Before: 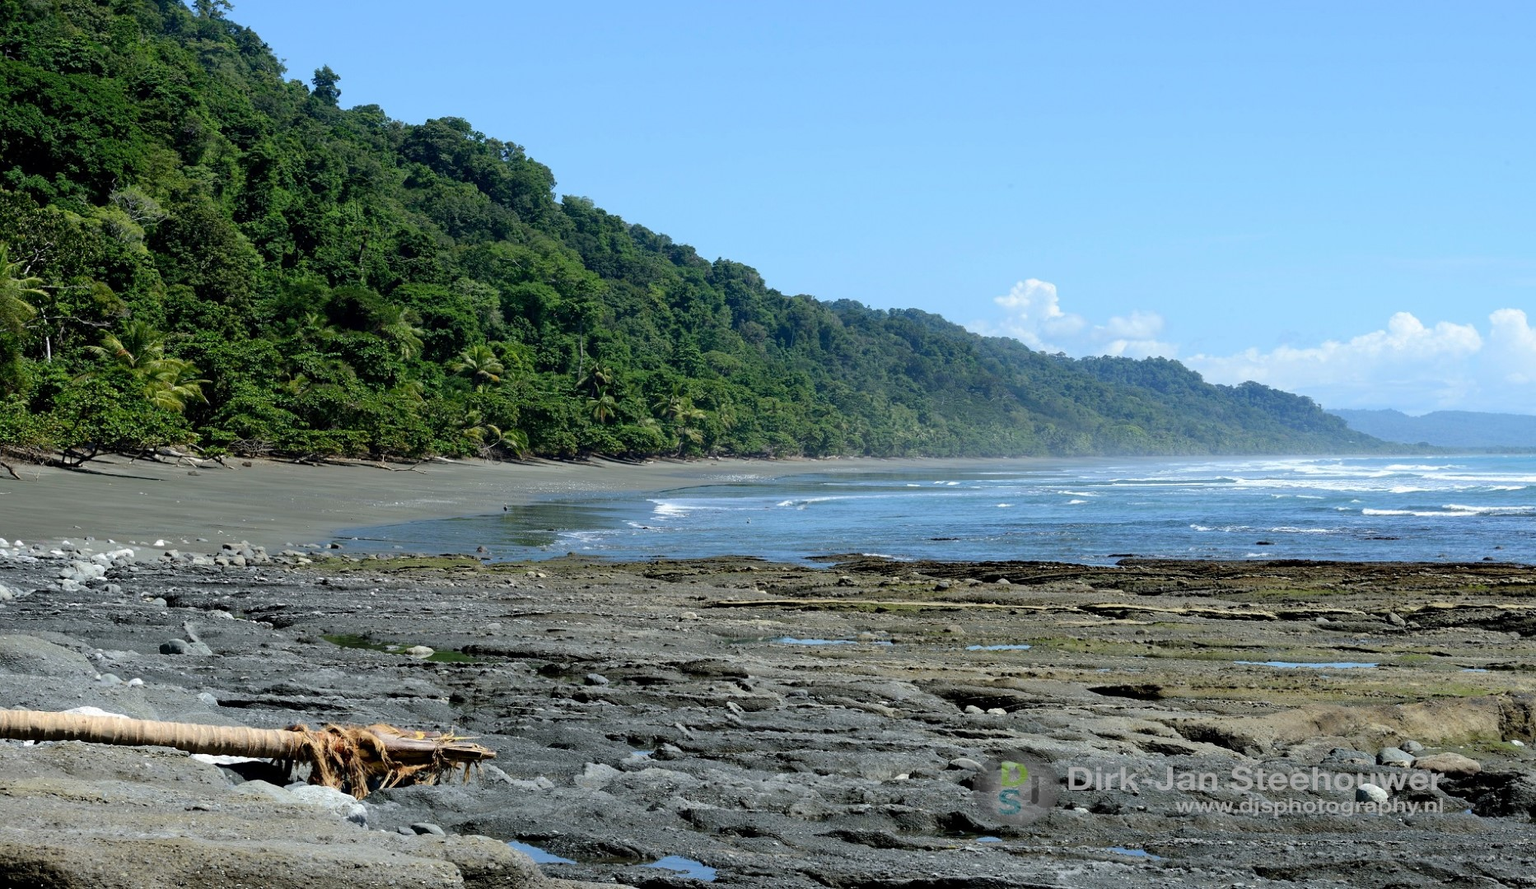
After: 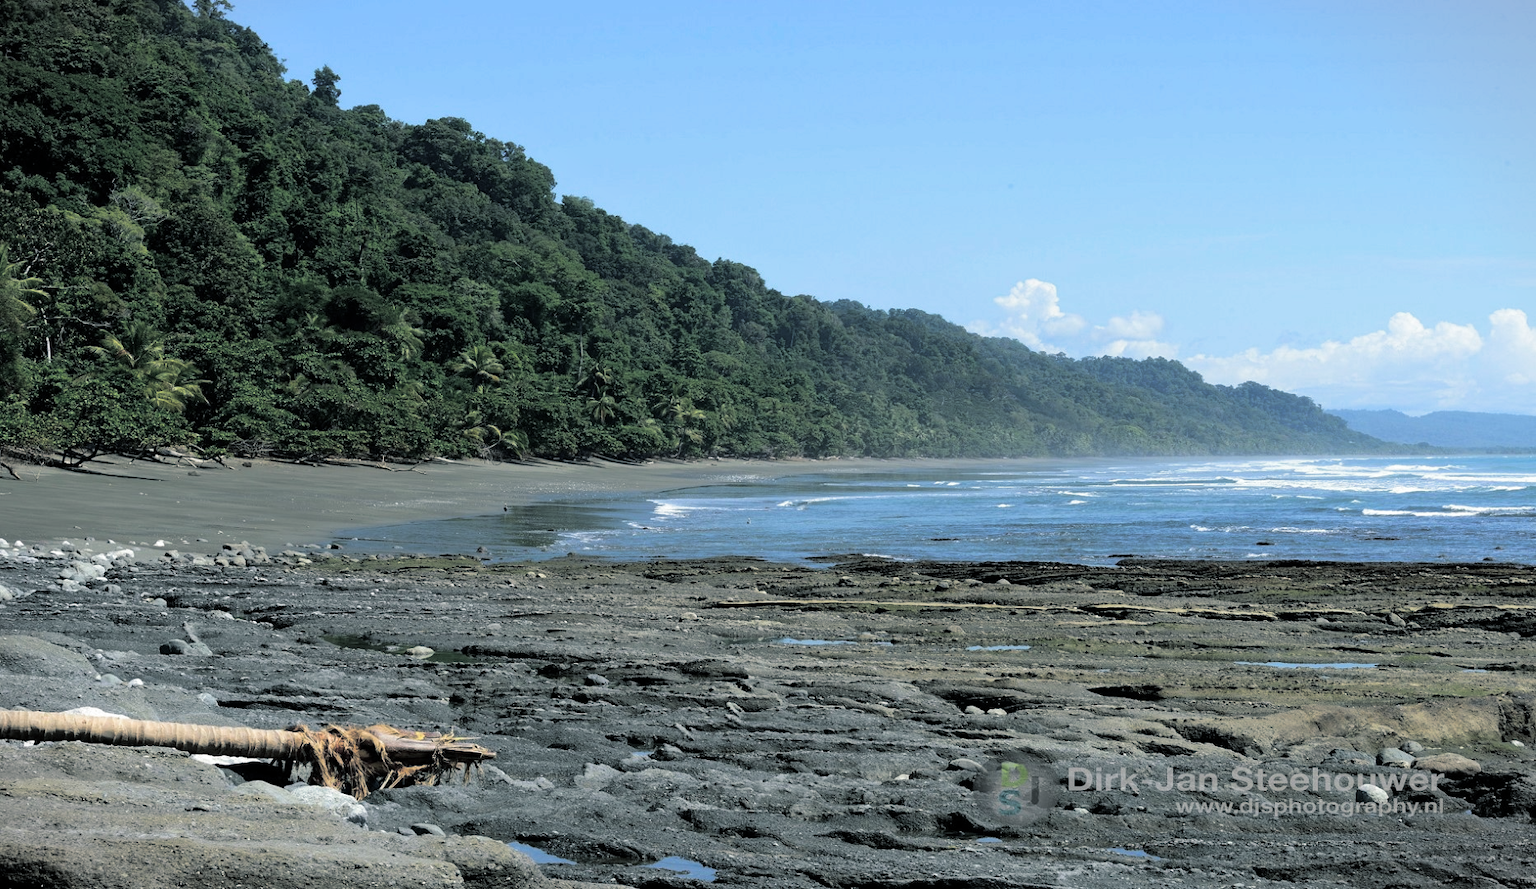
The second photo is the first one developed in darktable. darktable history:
split-toning: shadows › hue 201.6°, shadows › saturation 0.16, highlights › hue 50.4°, highlights › saturation 0.2, balance -49.9
tone equalizer: on, module defaults
vignetting: fall-off start 100%, brightness -0.282, width/height ratio 1.31
